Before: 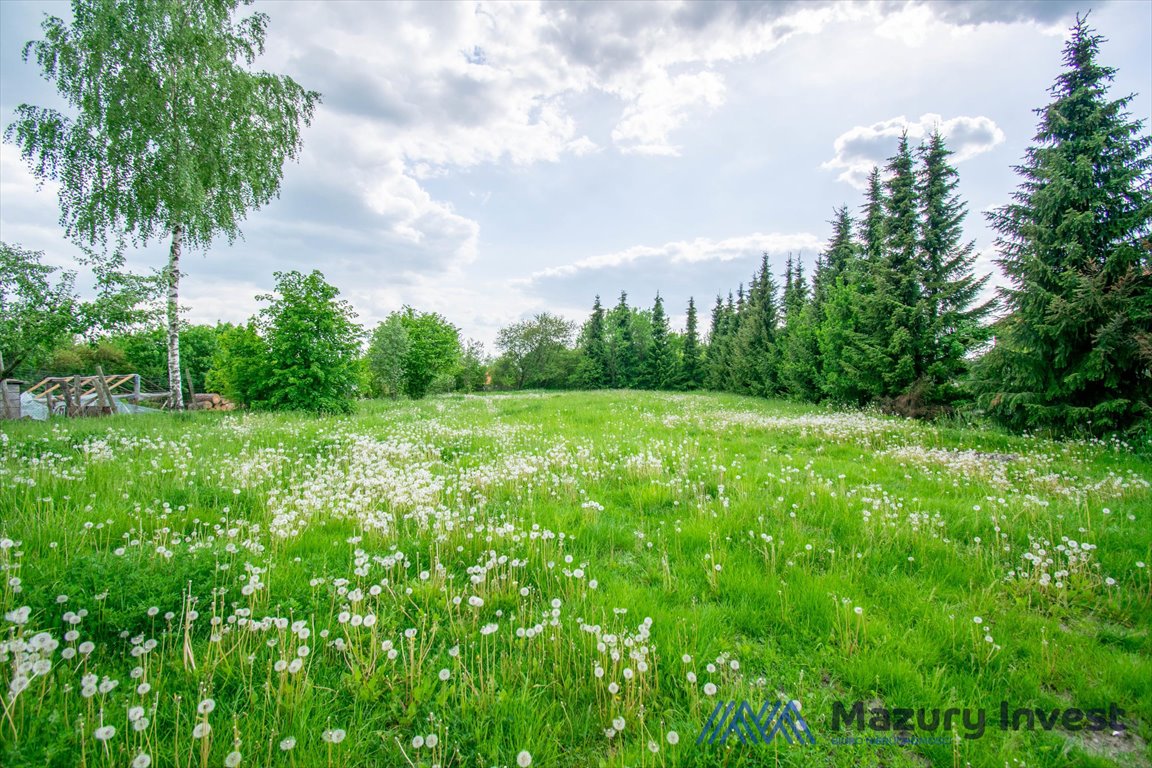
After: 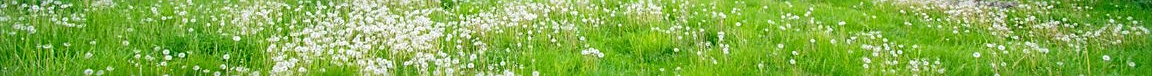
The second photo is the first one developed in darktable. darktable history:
sharpen: on, module defaults
crop and rotate: top 59.084%, bottom 30.916%
